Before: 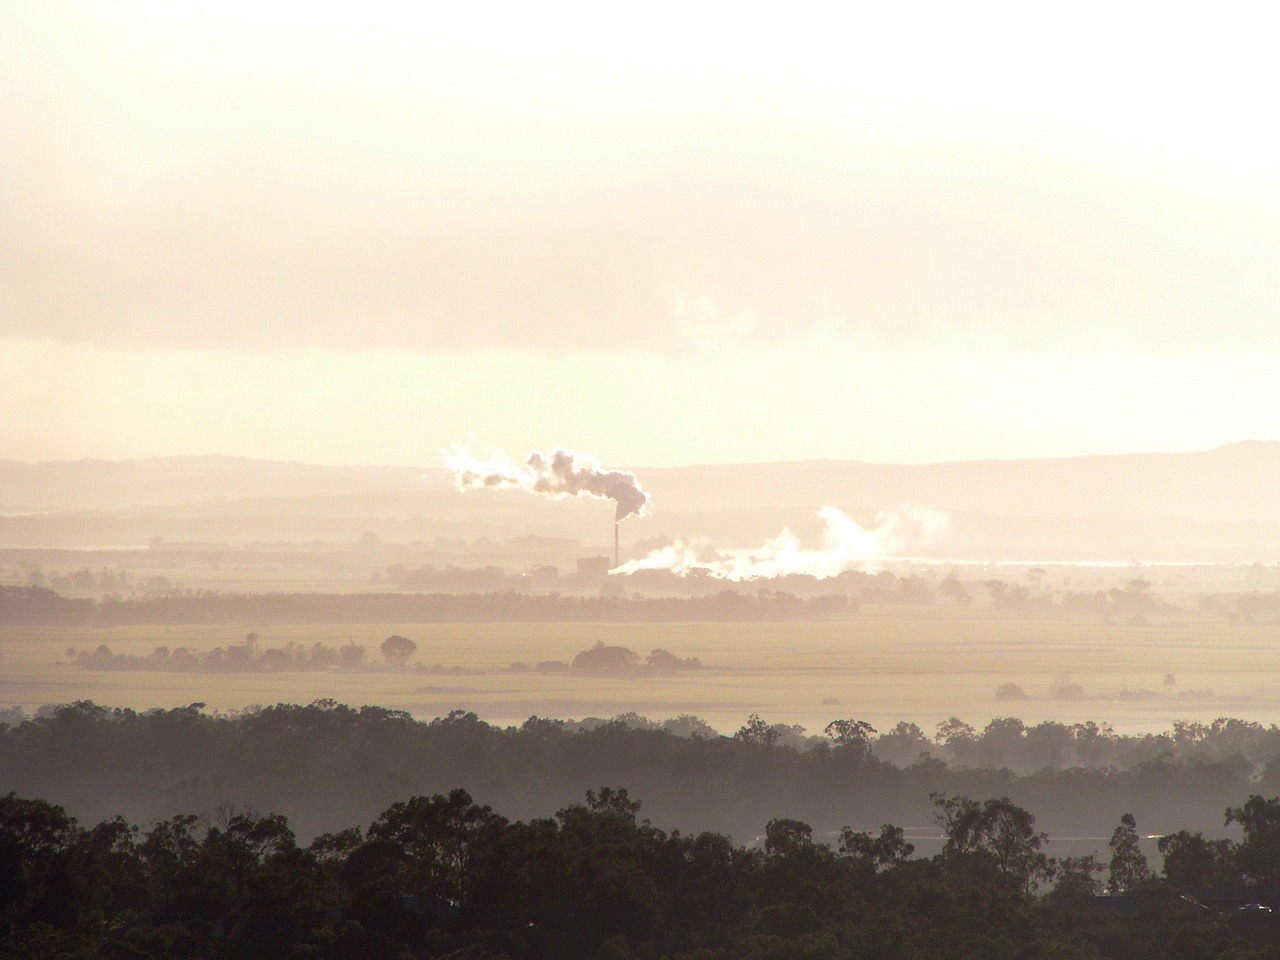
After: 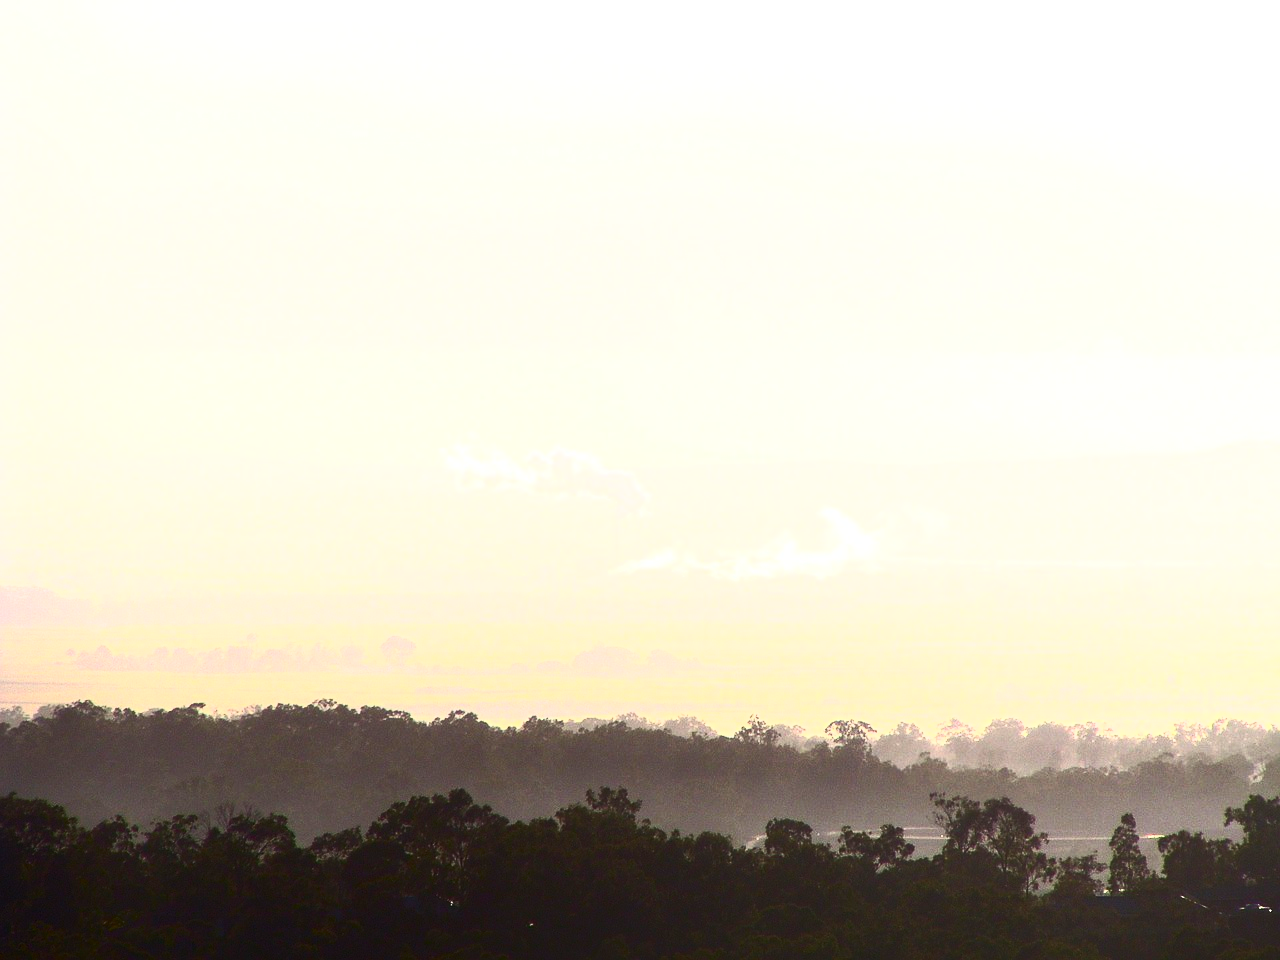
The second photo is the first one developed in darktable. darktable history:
shadows and highlights: shadows -40.81, highlights 64.38, soften with gaussian
contrast brightness saturation: contrast 0.849, brightness 0.583, saturation 0.581
